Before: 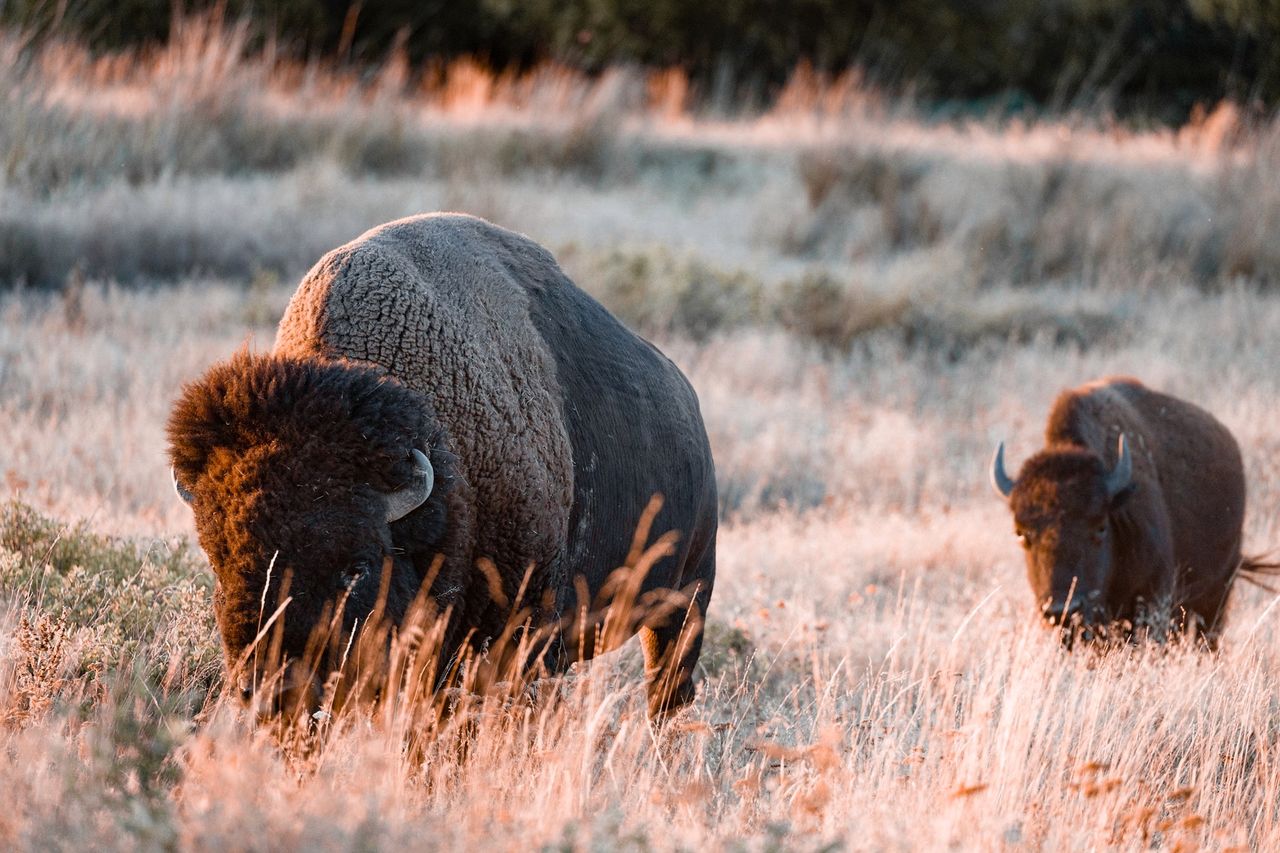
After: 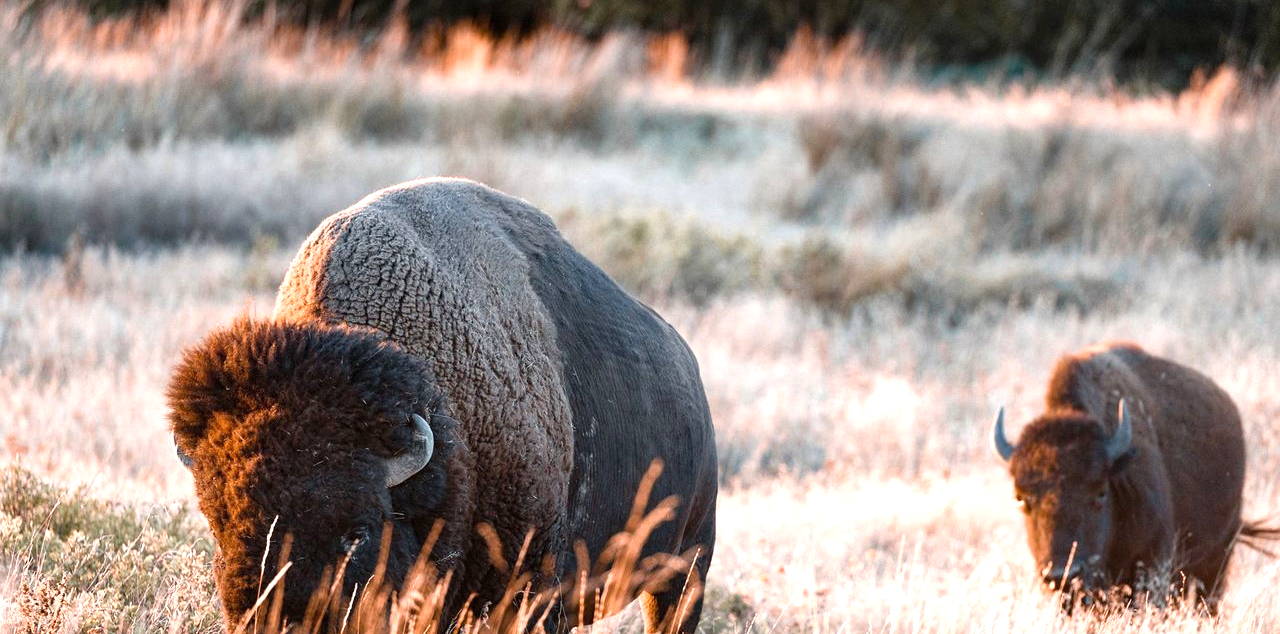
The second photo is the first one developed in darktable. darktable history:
exposure: black level correction 0, exposure 0.692 EV, compensate highlight preservation false
crop: top 4.131%, bottom 21.466%
